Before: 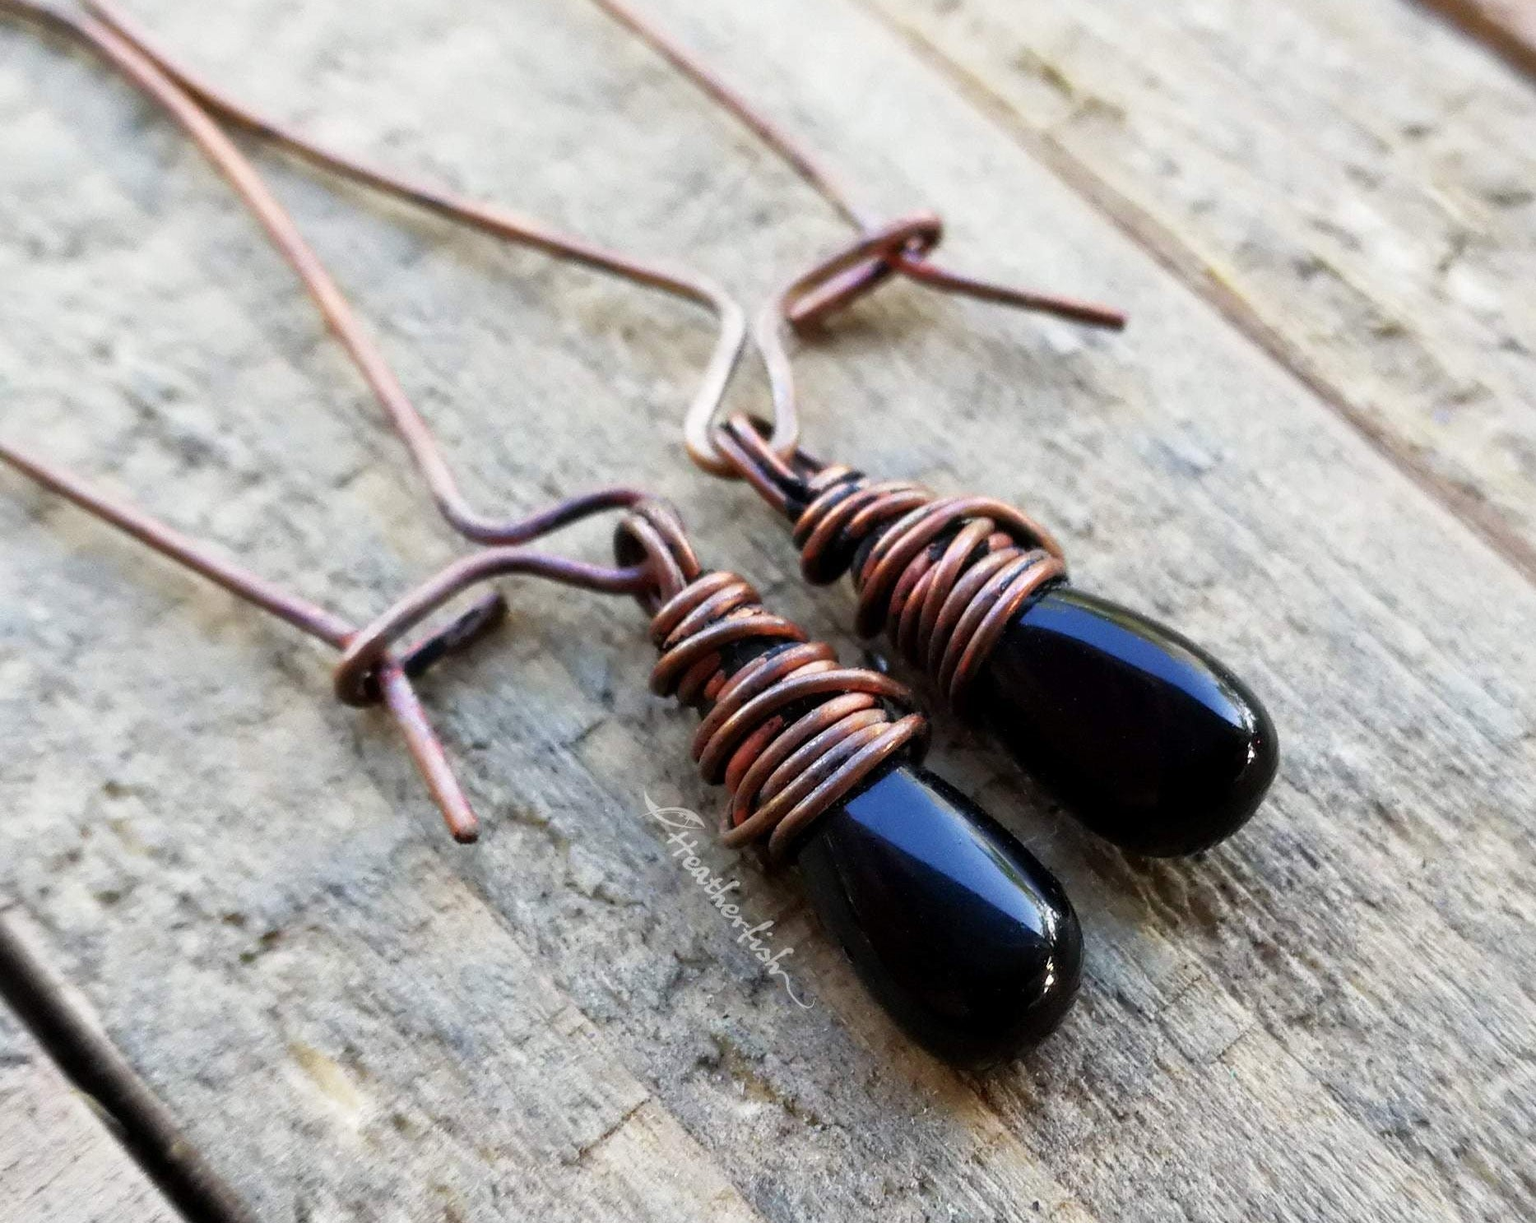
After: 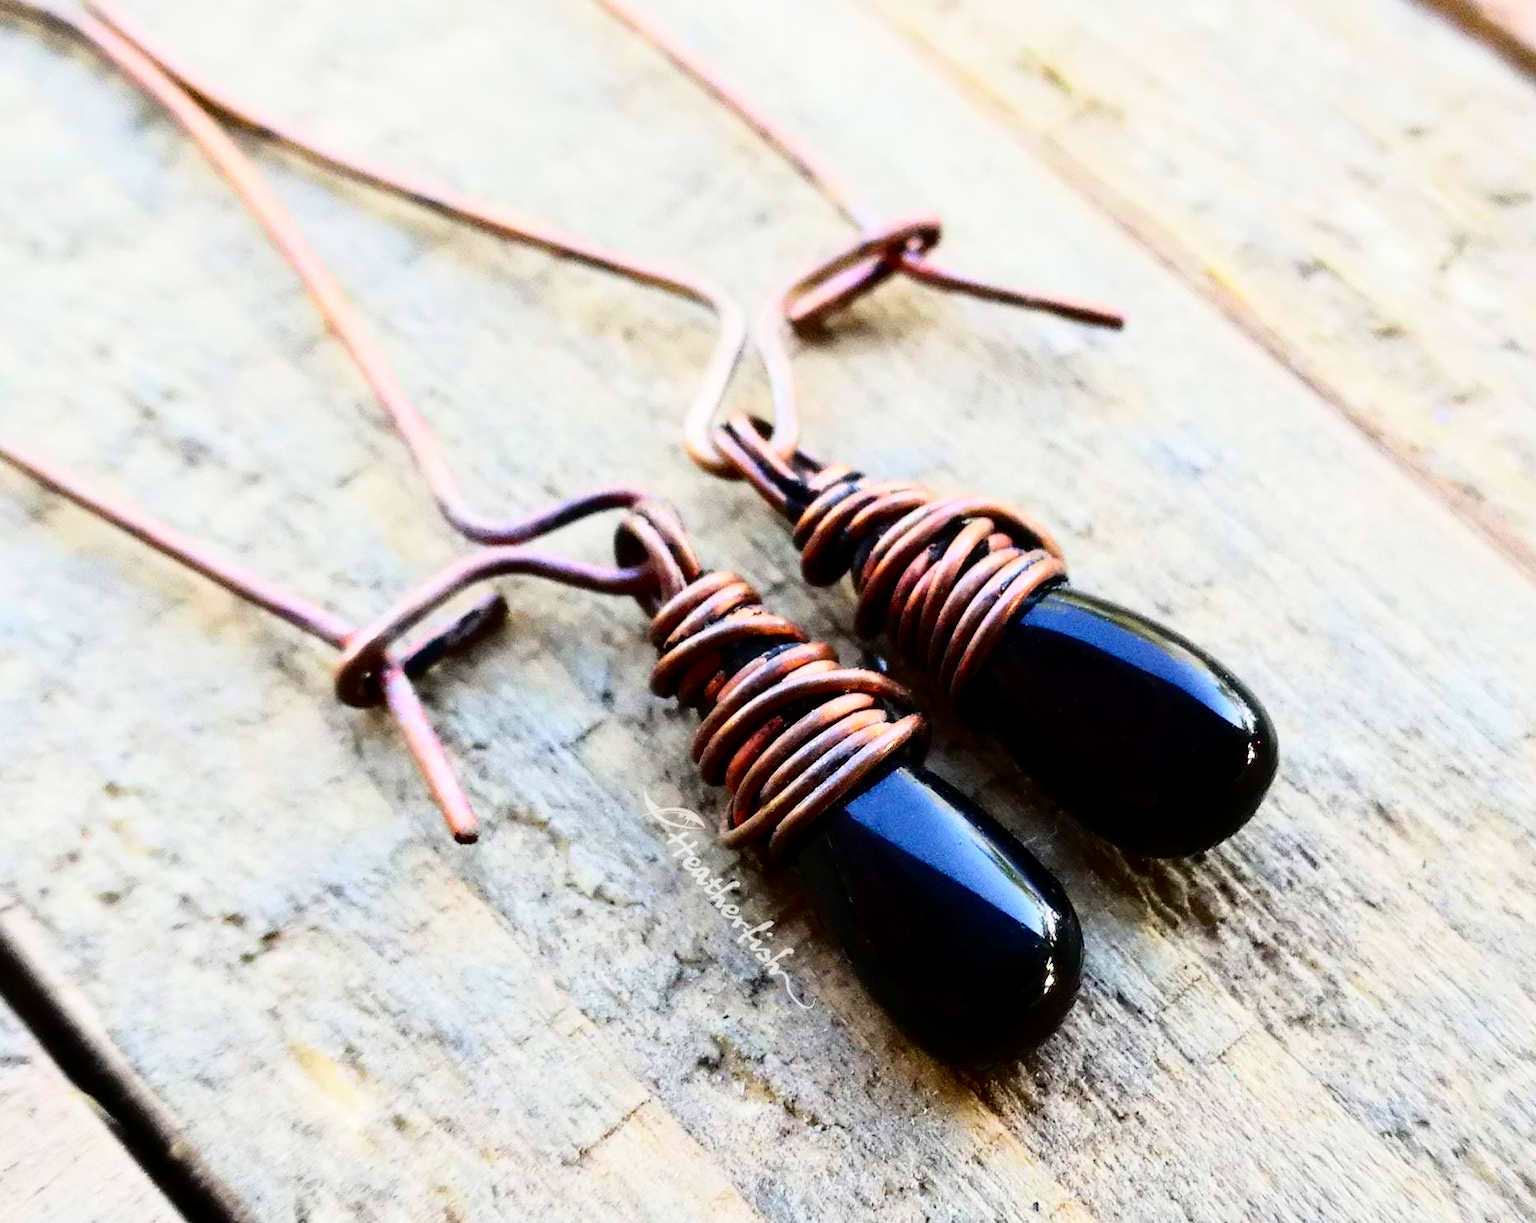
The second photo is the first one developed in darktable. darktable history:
color balance rgb: perceptual saturation grading › global saturation 40%, global vibrance 15%
tone curve: curves: ch0 [(0, 0) (0.003, 0.001) (0.011, 0.004) (0.025, 0.009) (0.044, 0.016) (0.069, 0.025) (0.1, 0.036) (0.136, 0.059) (0.177, 0.103) (0.224, 0.175) (0.277, 0.274) (0.335, 0.395) (0.399, 0.52) (0.468, 0.635) (0.543, 0.733) (0.623, 0.817) (0.709, 0.888) (0.801, 0.93) (0.898, 0.964) (1, 1)], color space Lab, independent channels, preserve colors none
